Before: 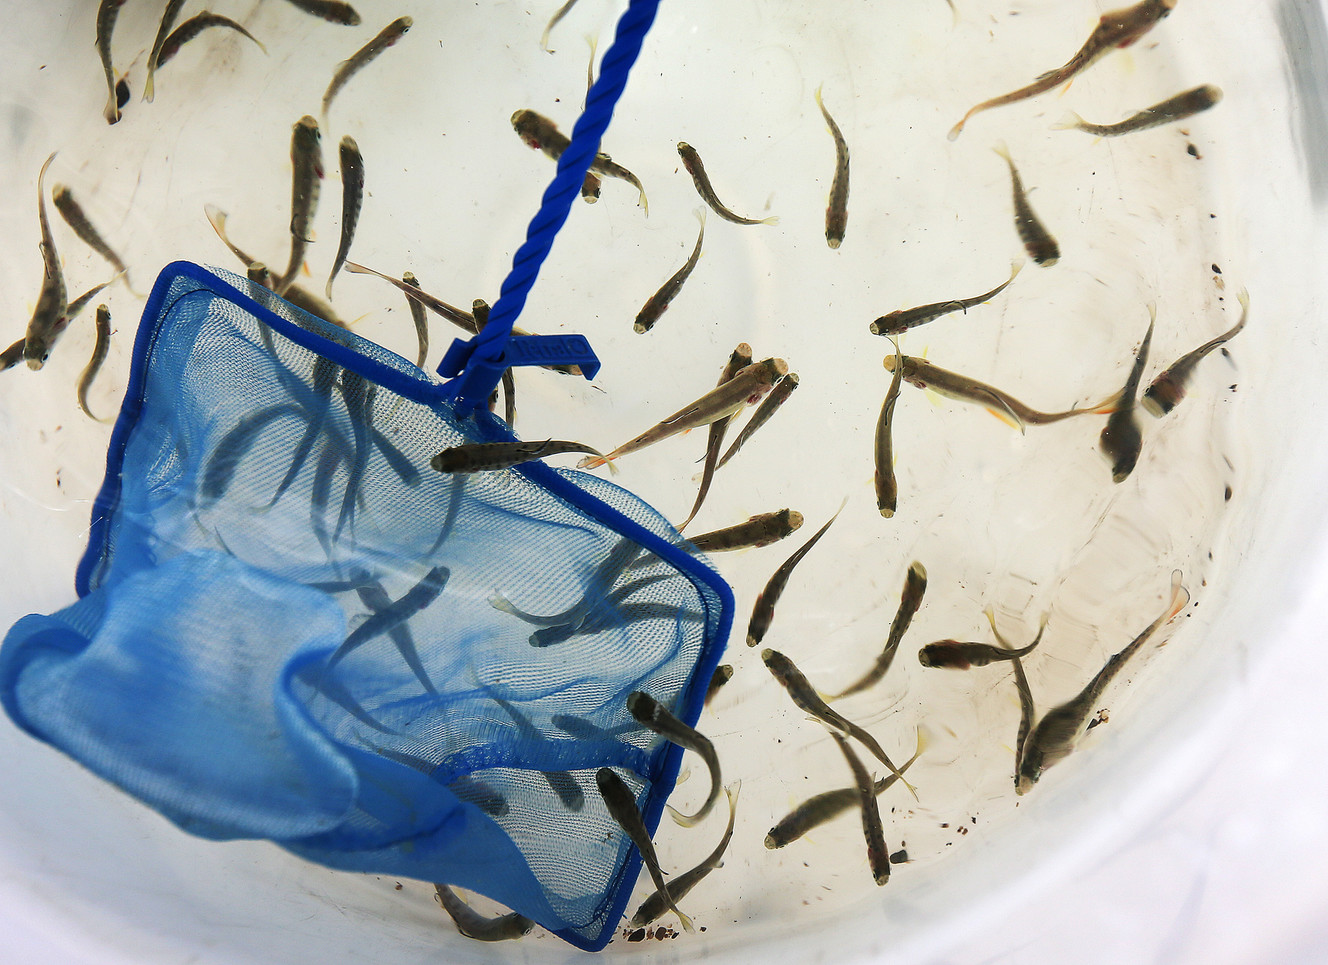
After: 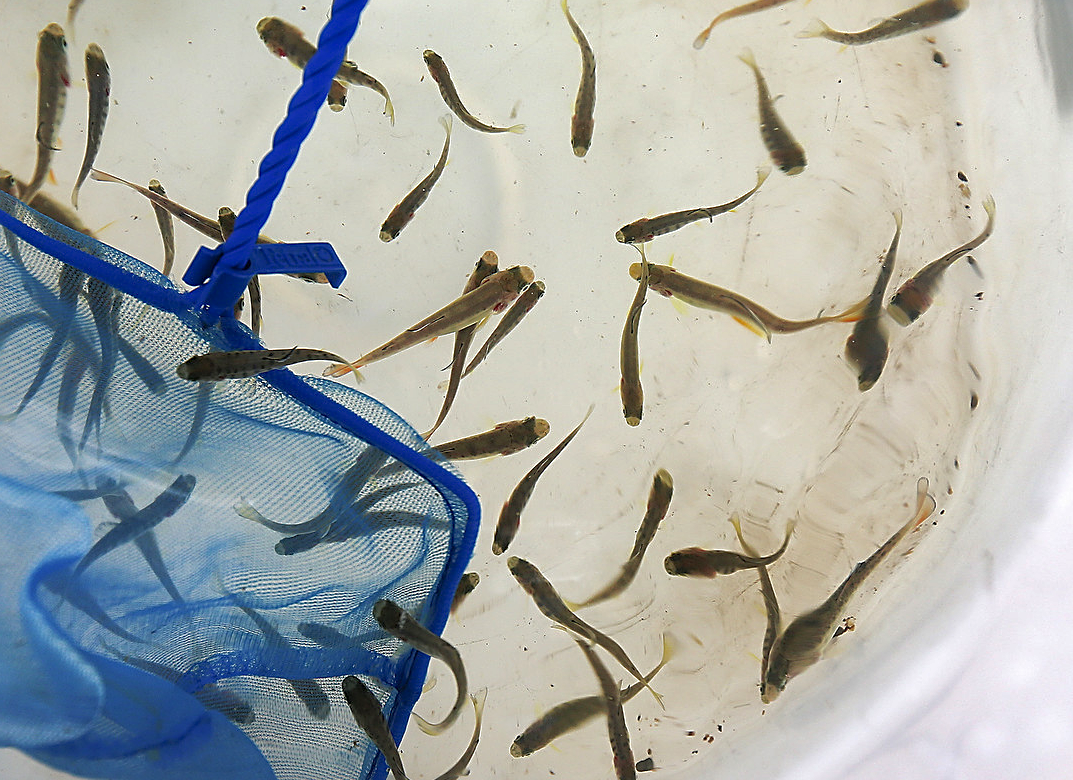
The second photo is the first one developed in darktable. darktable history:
crop: left 19.159%, top 9.58%, bottom 9.58%
color correction: saturation 0.98
shadows and highlights: on, module defaults
sharpen: on, module defaults
